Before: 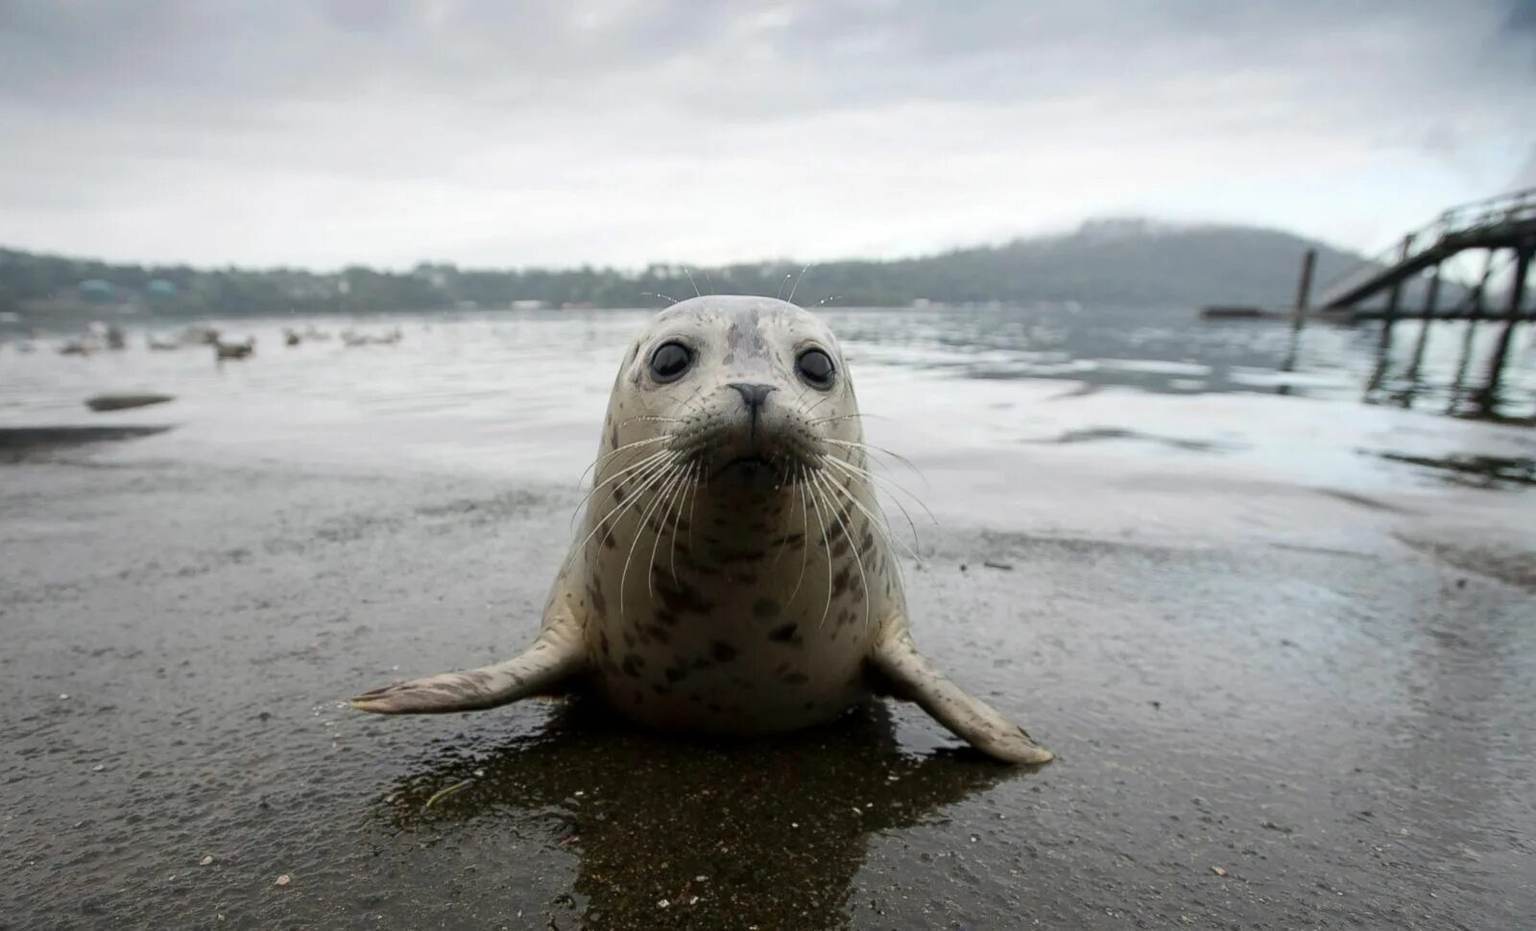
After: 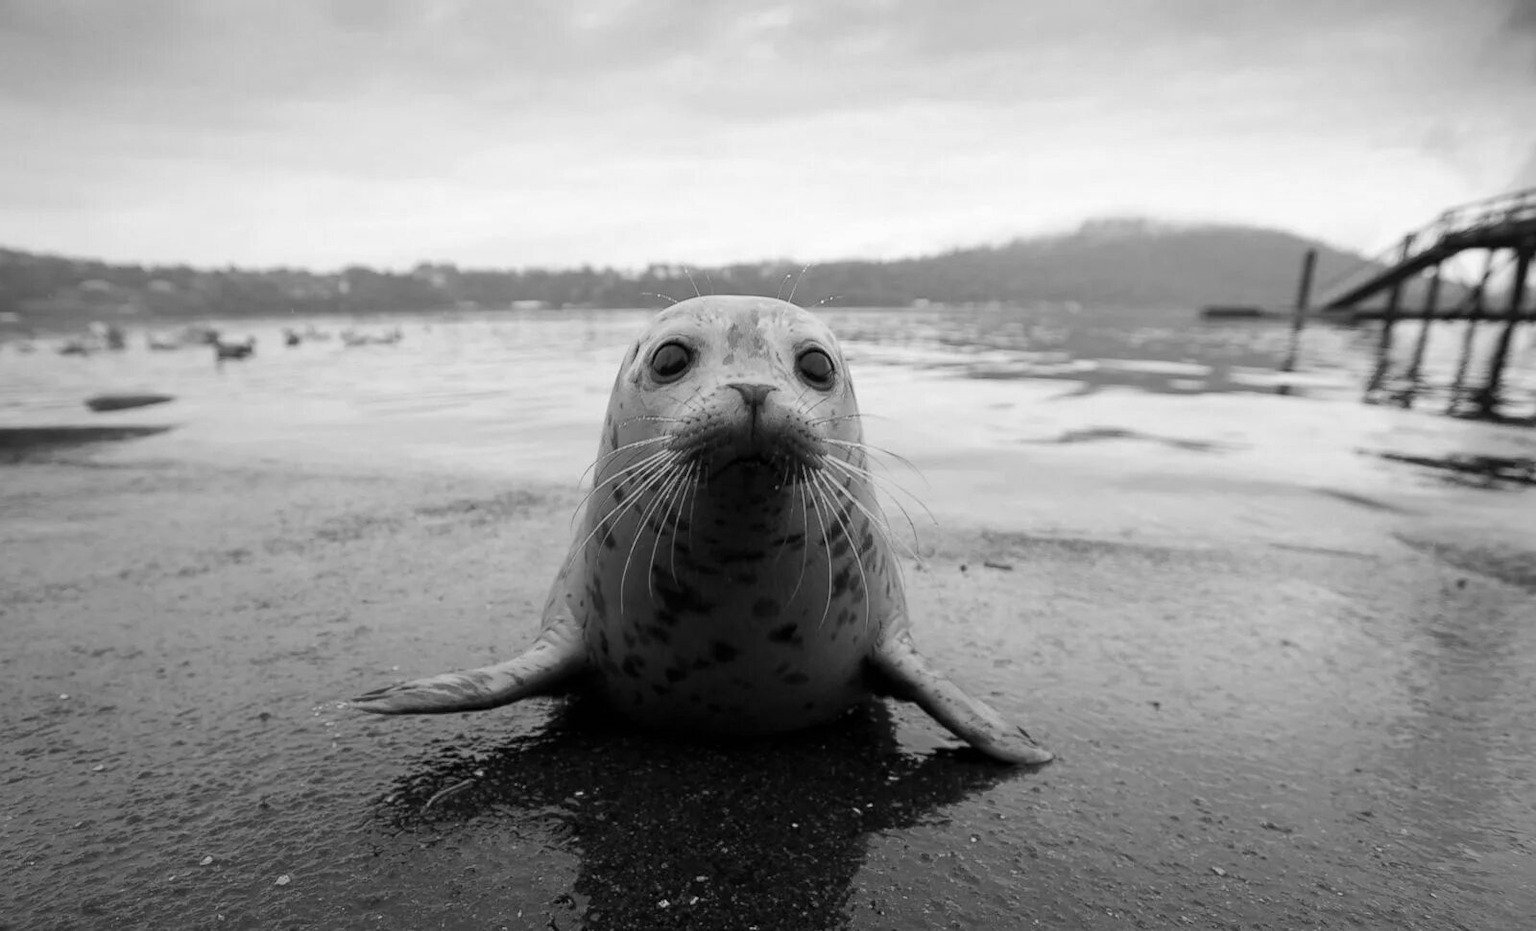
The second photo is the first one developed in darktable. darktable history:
color calibration: output gray [0.246, 0.254, 0.501, 0], illuminant as shot in camera, x 0.358, y 0.373, temperature 4628.91 K, saturation algorithm version 1 (2020)
